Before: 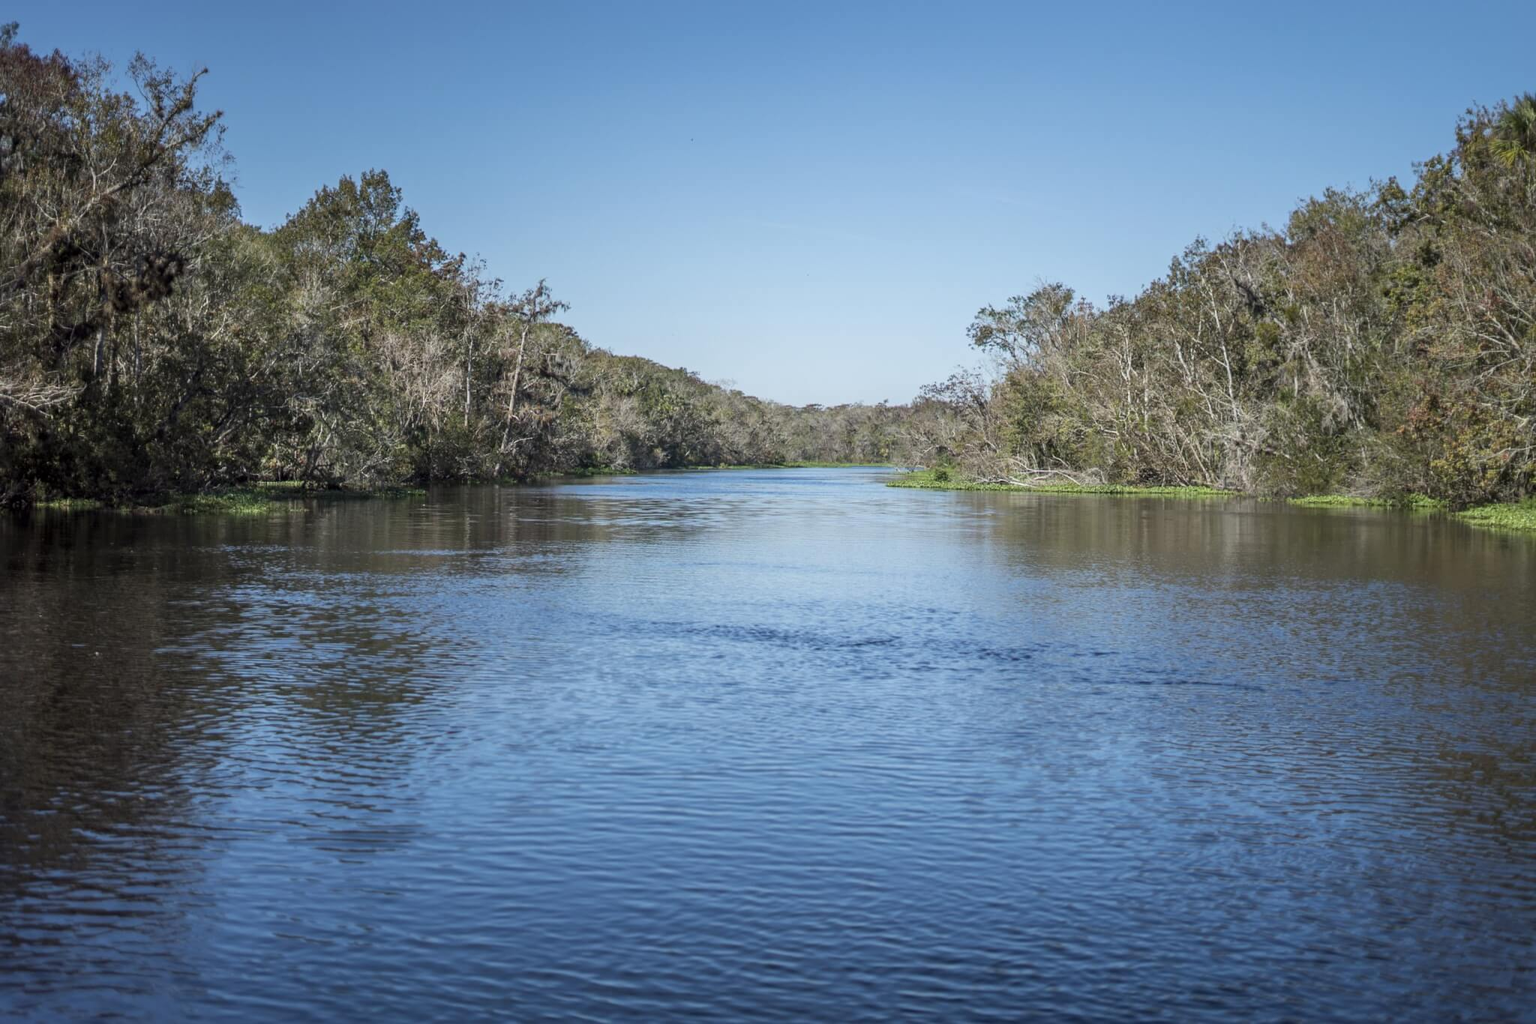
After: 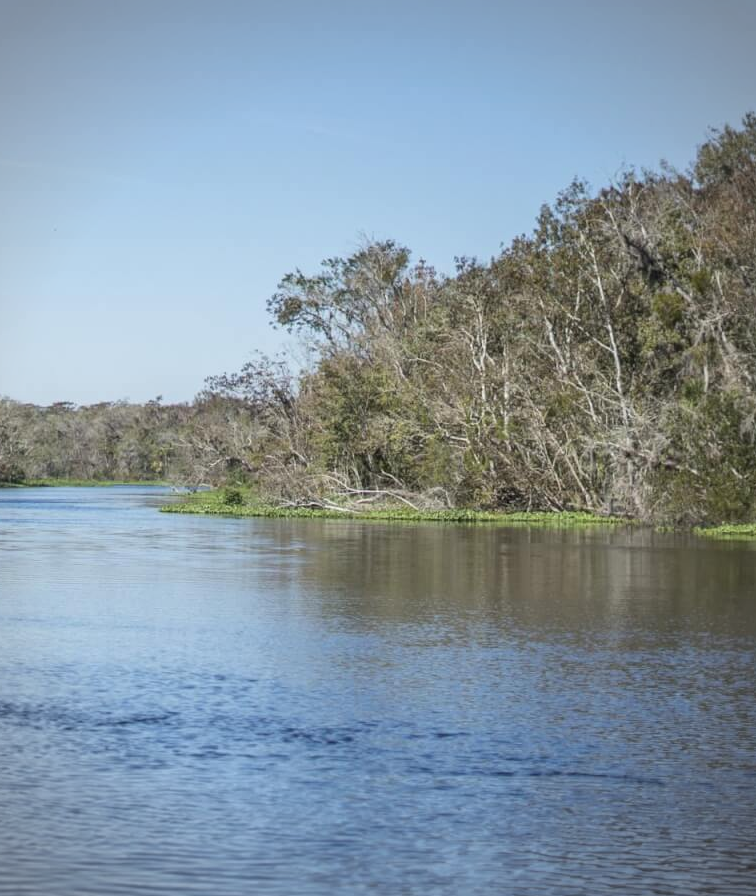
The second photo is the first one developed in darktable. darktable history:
vignetting: fall-off radius 45%, brightness -0.33
crop and rotate: left 49.936%, top 10.094%, right 13.136%, bottom 24.256%
